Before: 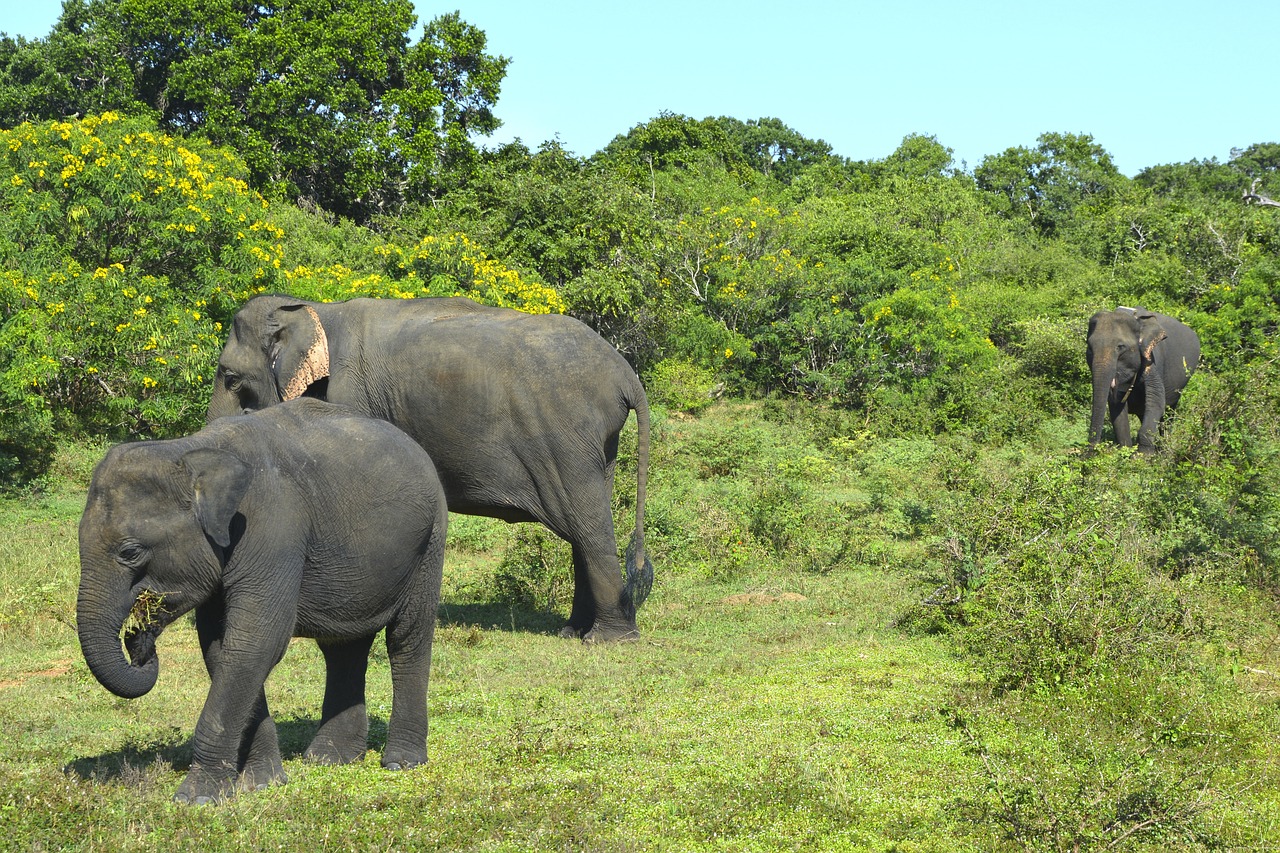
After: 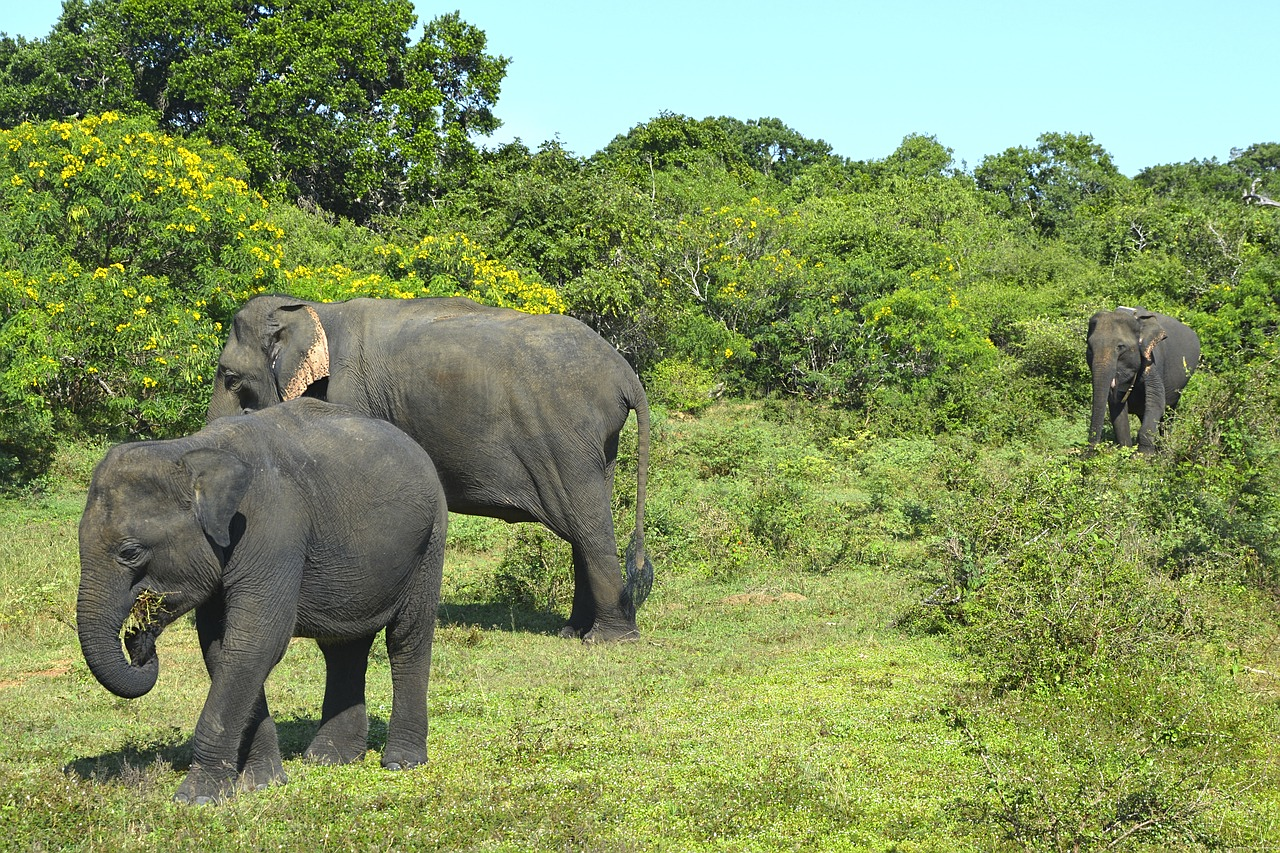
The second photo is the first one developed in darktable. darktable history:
sharpen: amount 0.203
